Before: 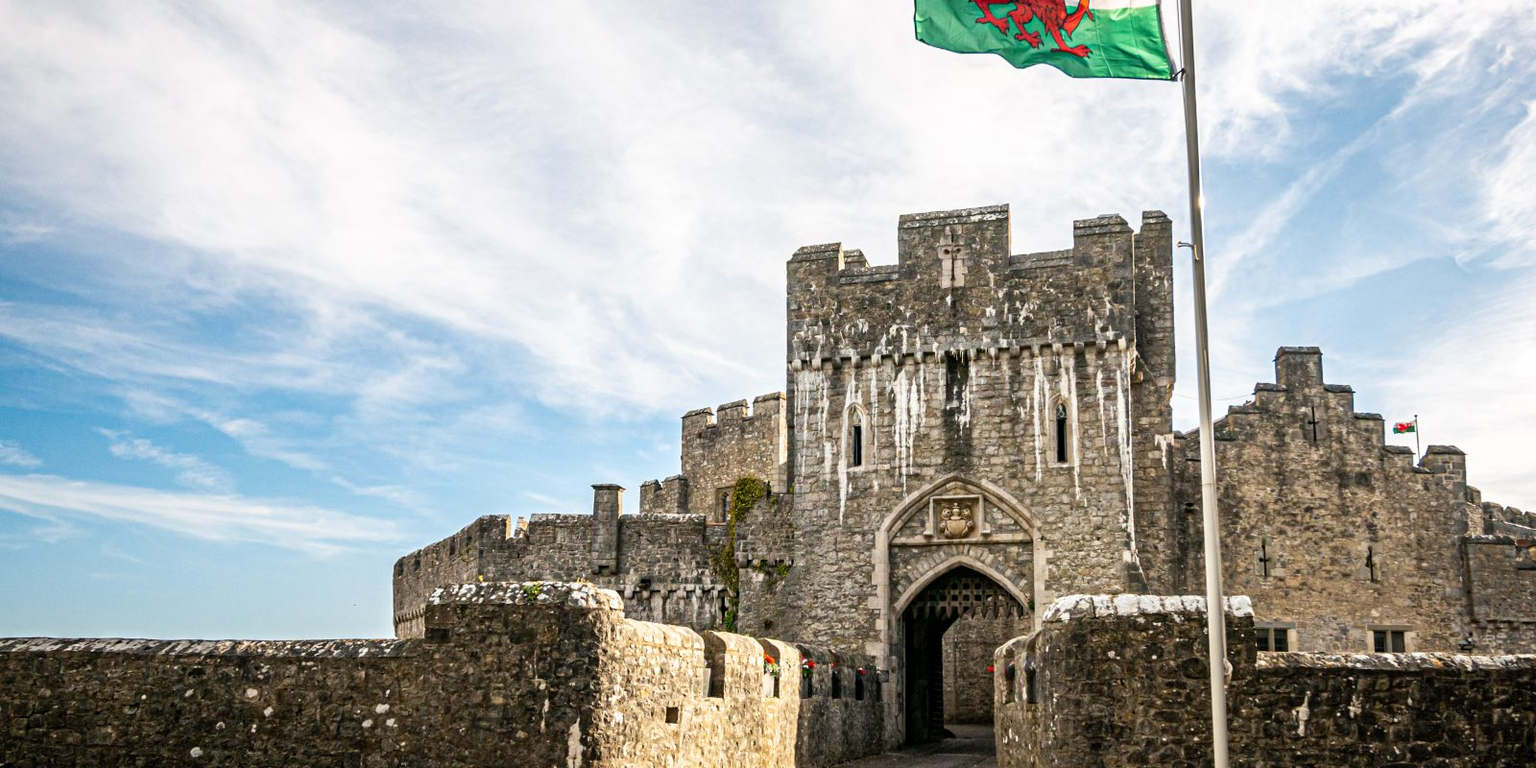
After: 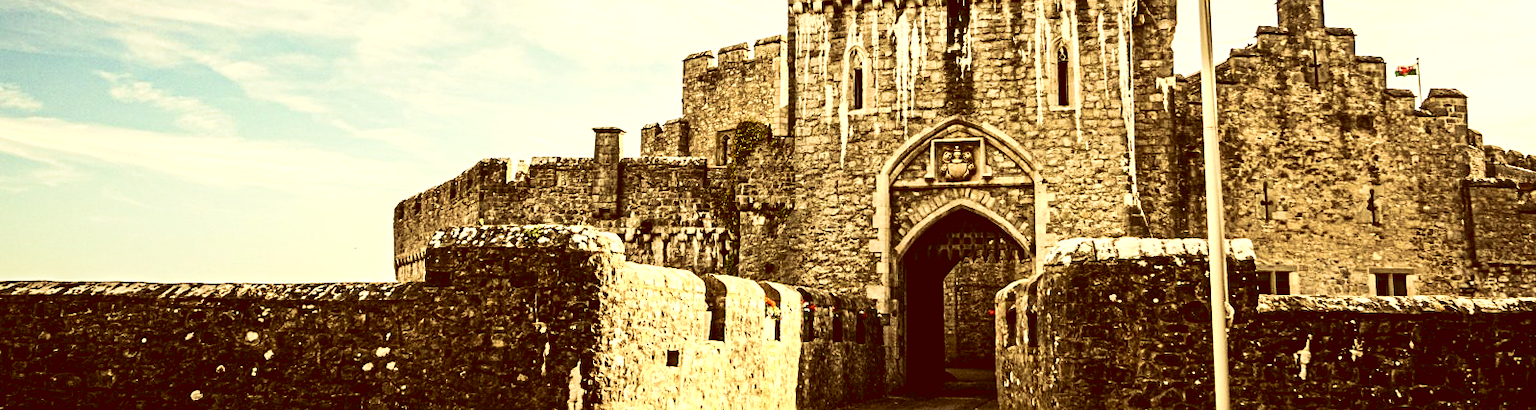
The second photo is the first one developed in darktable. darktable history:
crop and rotate: top 46.613%, right 0.068%
sharpen: amount 0.21
contrast brightness saturation: contrast 0.254, saturation -0.308
color correction: highlights a* 1.25, highlights b* 24.88, shadows a* 15.91, shadows b* 24.97
velvia: strength 56.31%
exposure: exposure 0.203 EV, compensate exposure bias true, compensate highlight preservation false
tone equalizer: -8 EV -0.438 EV, -7 EV -0.389 EV, -6 EV -0.356 EV, -5 EV -0.233 EV, -3 EV 0.208 EV, -2 EV 0.303 EV, -1 EV 0.37 EV, +0 EV 0.401 EV, edges refinement/feathering 500, mask exposure compensation -1.57 EV, preserve details no
